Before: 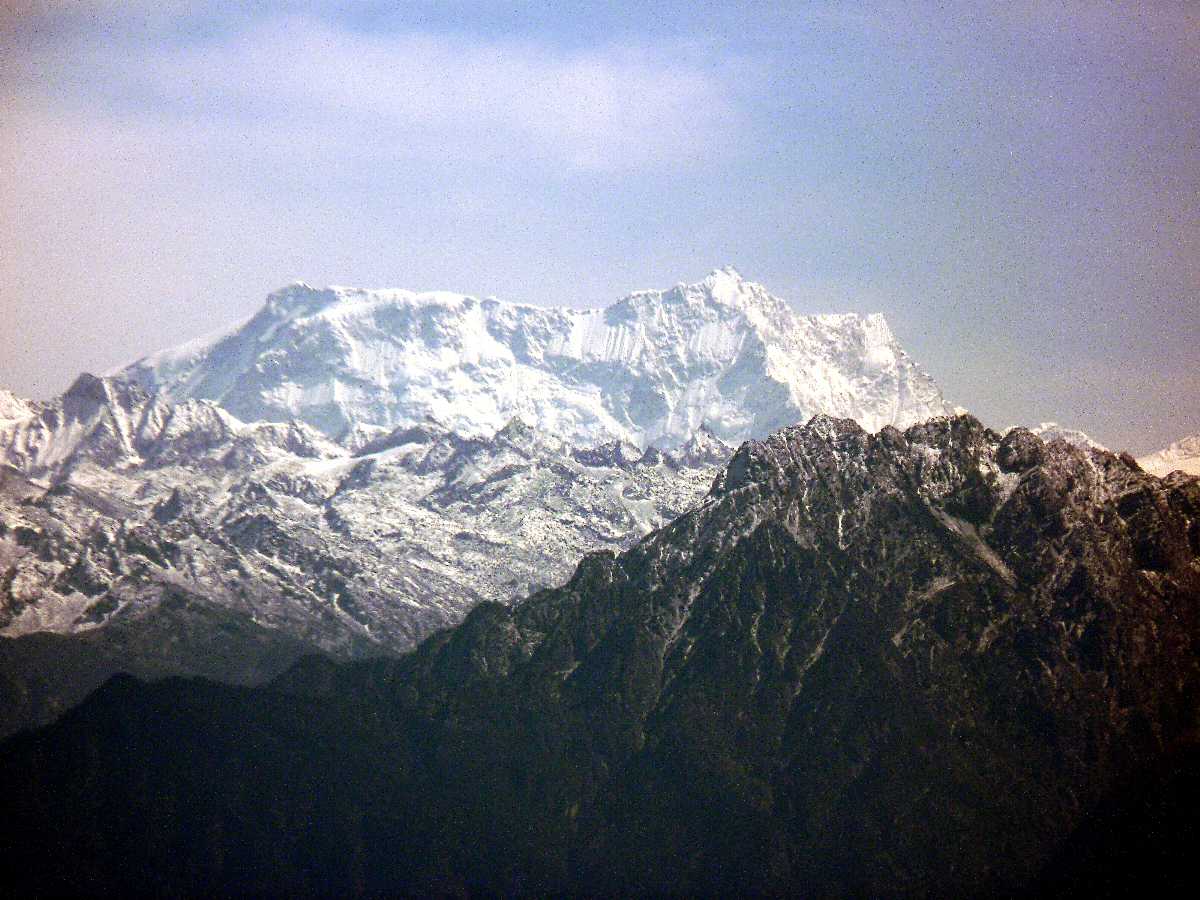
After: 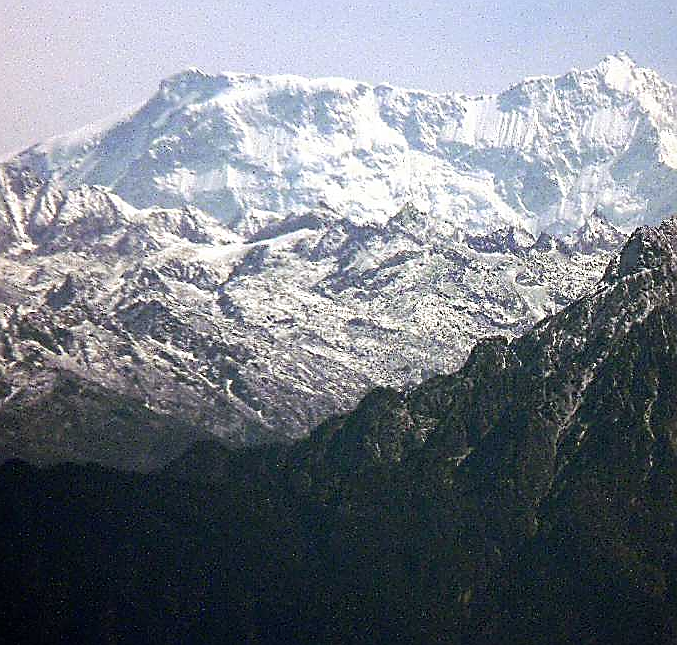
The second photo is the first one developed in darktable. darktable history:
crop: left 8.999%, top 23.785%, right 34.555%, bottom 4.454%
sharpen: radius 1.373, amount 1.254, threshold 0.688
color zones: curves: ch0 [(0, 0.5) (0.143, 0.5) (0.286, 0.456) (0.429, 0.5) (0.571, 0.5) (0.714, 0.5) (0.857, 0.5) (1, 0.5)]; ch1 [(0, 0.5) (0.143, 0.5) (0.286, 0.422) (0.429, 0.5) (0.571, 0.5) (0.714, 0.5) (0.857, 0.5) (1, 0.5)]
